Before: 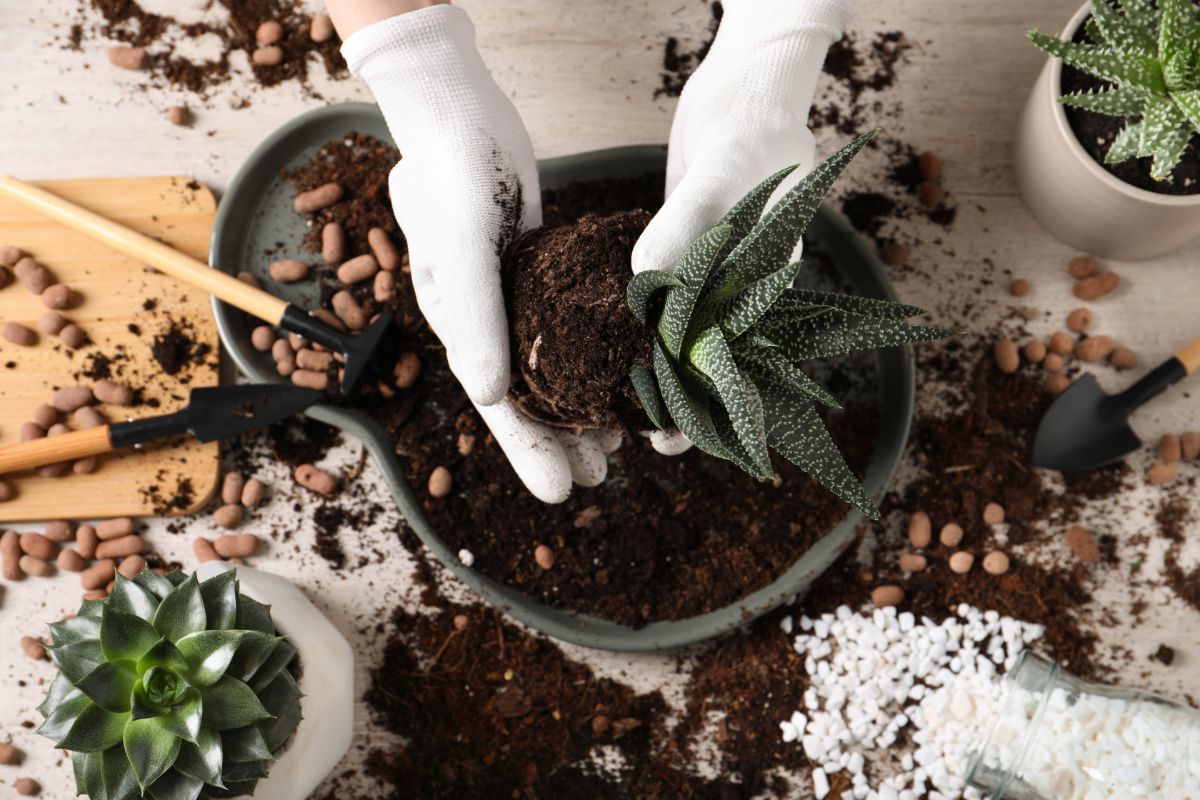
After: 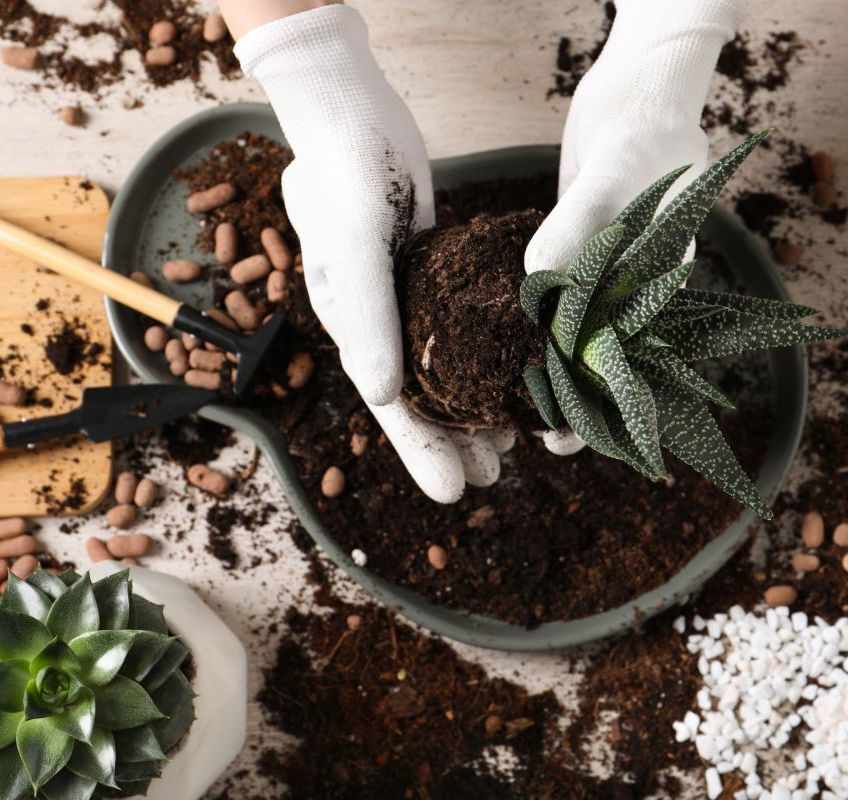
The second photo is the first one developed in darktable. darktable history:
crop and rotate: left 8.953%, right 20.324%
